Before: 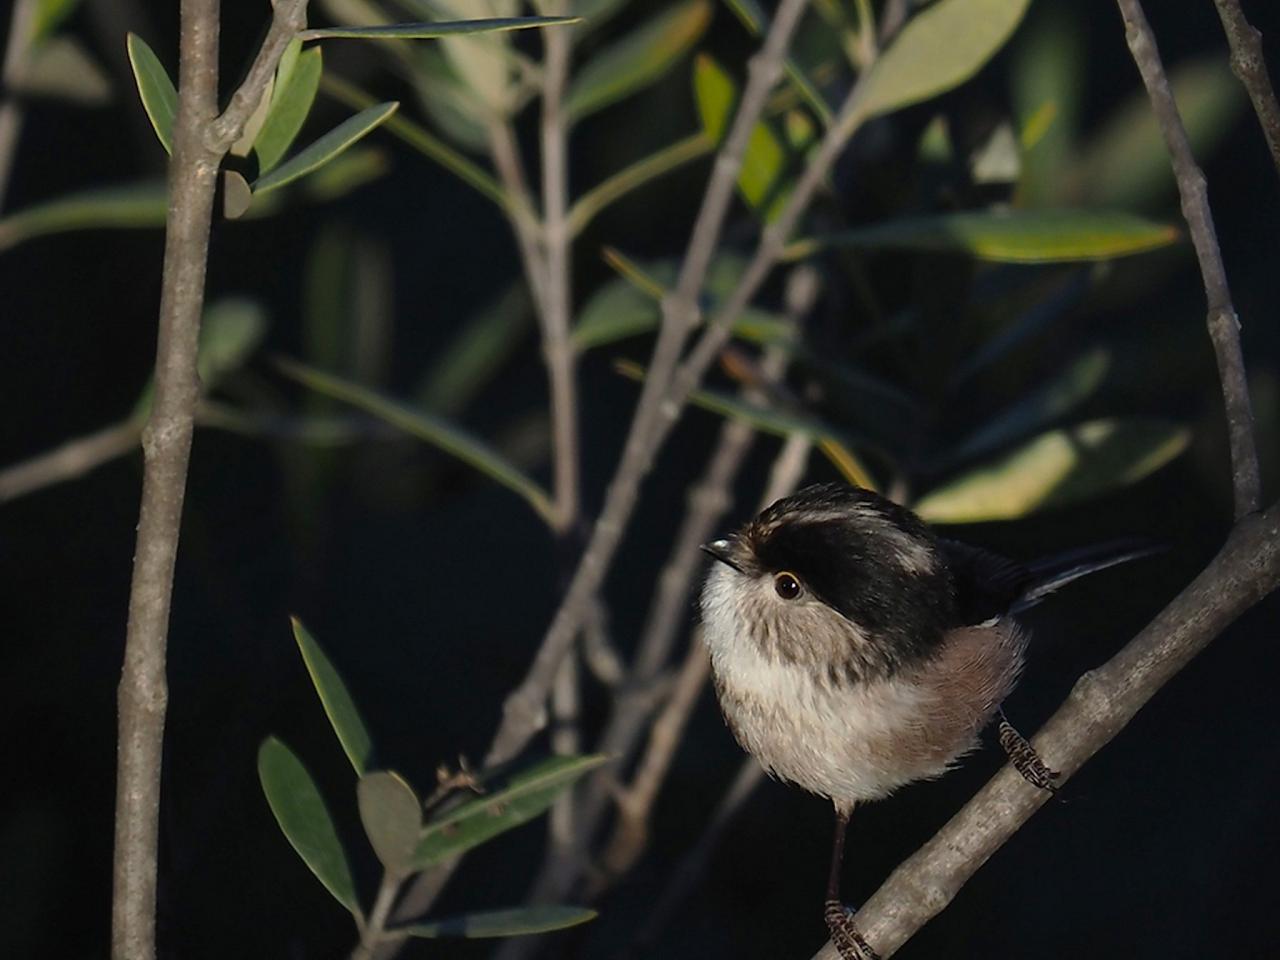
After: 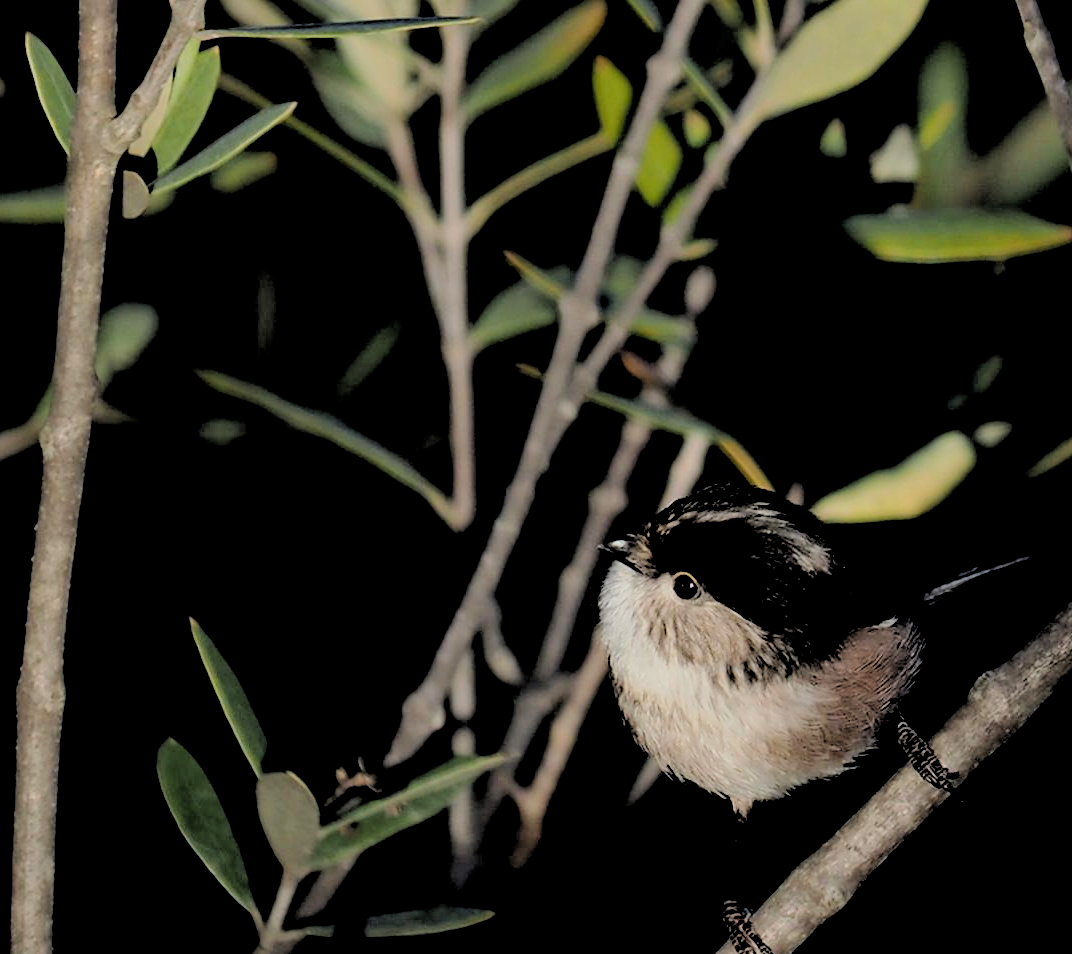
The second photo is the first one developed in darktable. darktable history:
tone equalizer: on, module defaults
filmic rgb: black relative exposure -5 EV, hardness 2.88, contrast 1.3
crop: left 8.026%, right 7.374%
rgb levels: levels [[0.027, 0.429, 0.996], [0, 0.5, 1], [0, 0.5, 1]]
